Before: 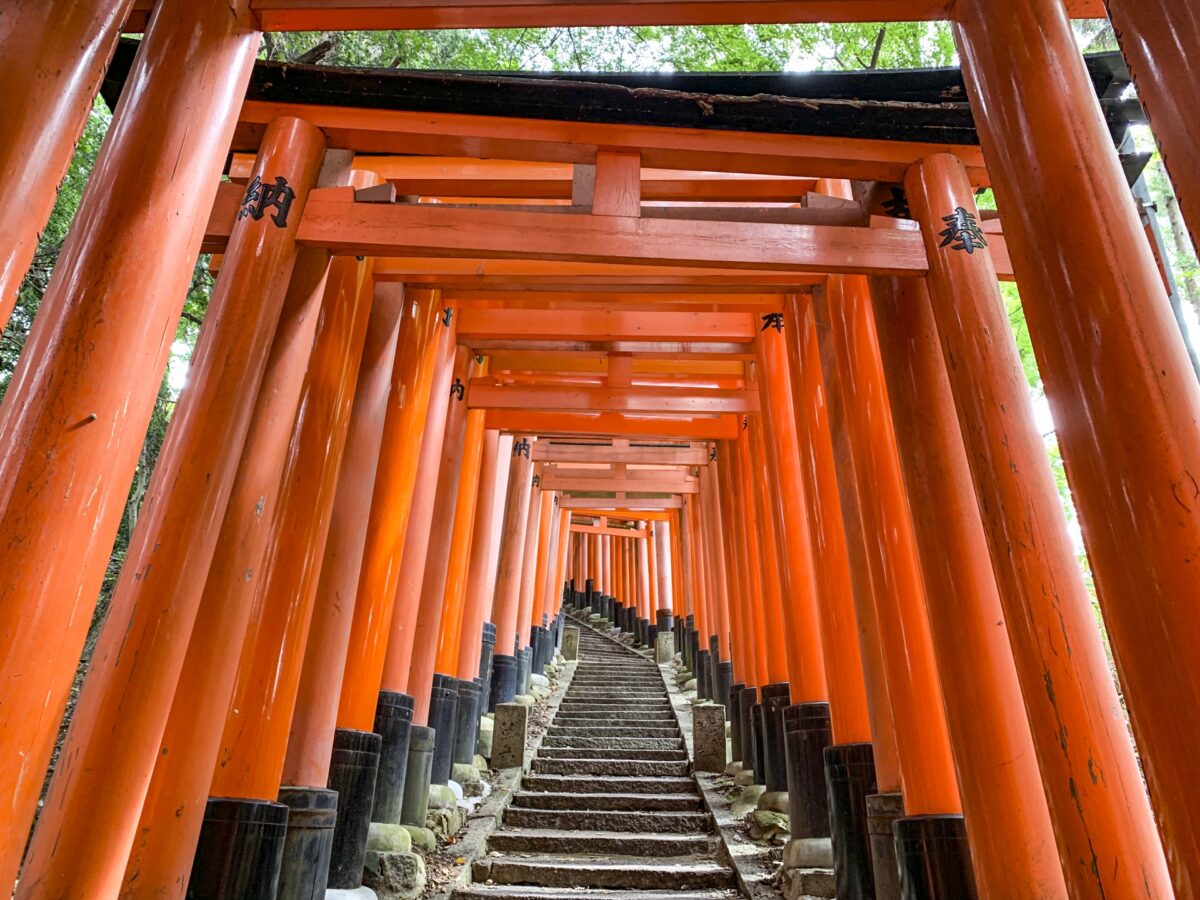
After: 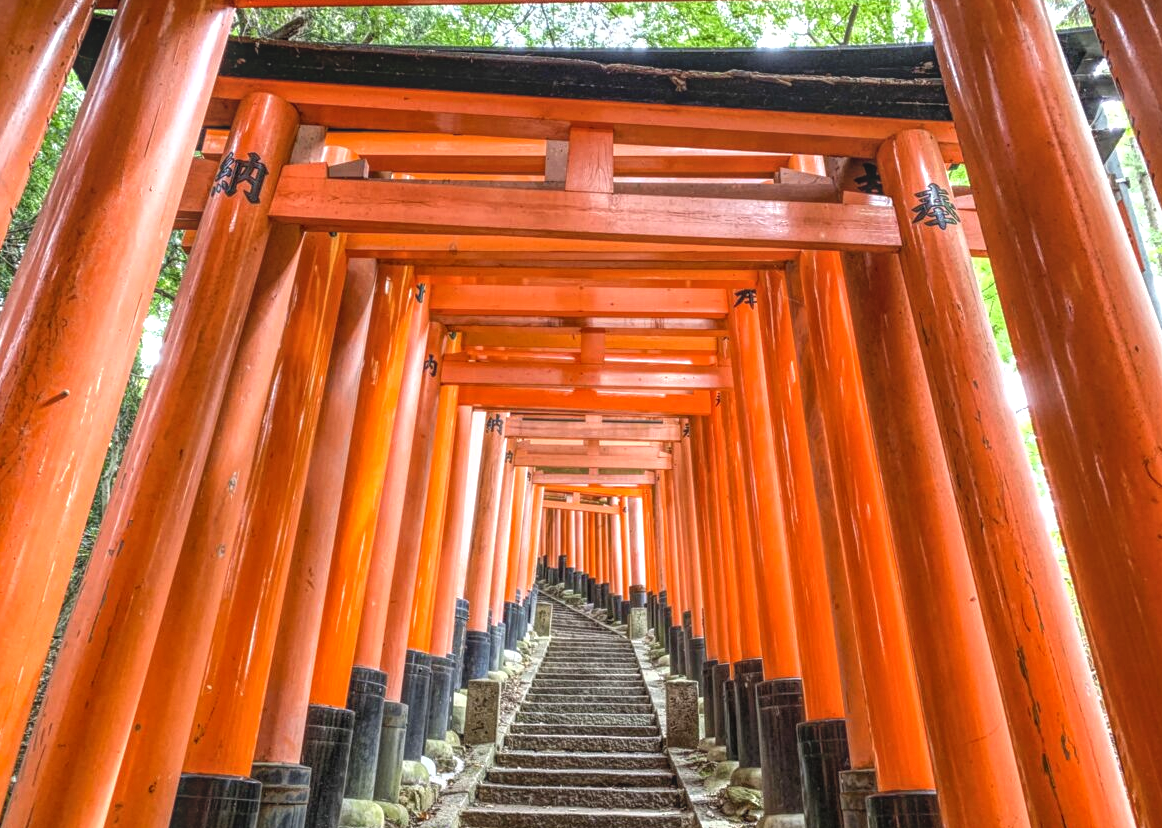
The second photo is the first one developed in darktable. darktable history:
crop: left 2.279%, top 2.741%, right 0.847%, bottom 4.971%
color balance rgb: shadows lift › luminance -9.217%, linear chroma grading › global chroma -1.158%, perceptual saturation grading › global saturation 0.55%, global vibrance 10.178%, saturation formula JzAzBz (2021)
local contrast: highlights 66%, shadows 33%, detail 167%, midtone range 0.2
exposure: black level correction 0, exposure 0.498 EV, compensate highlight preservation false
